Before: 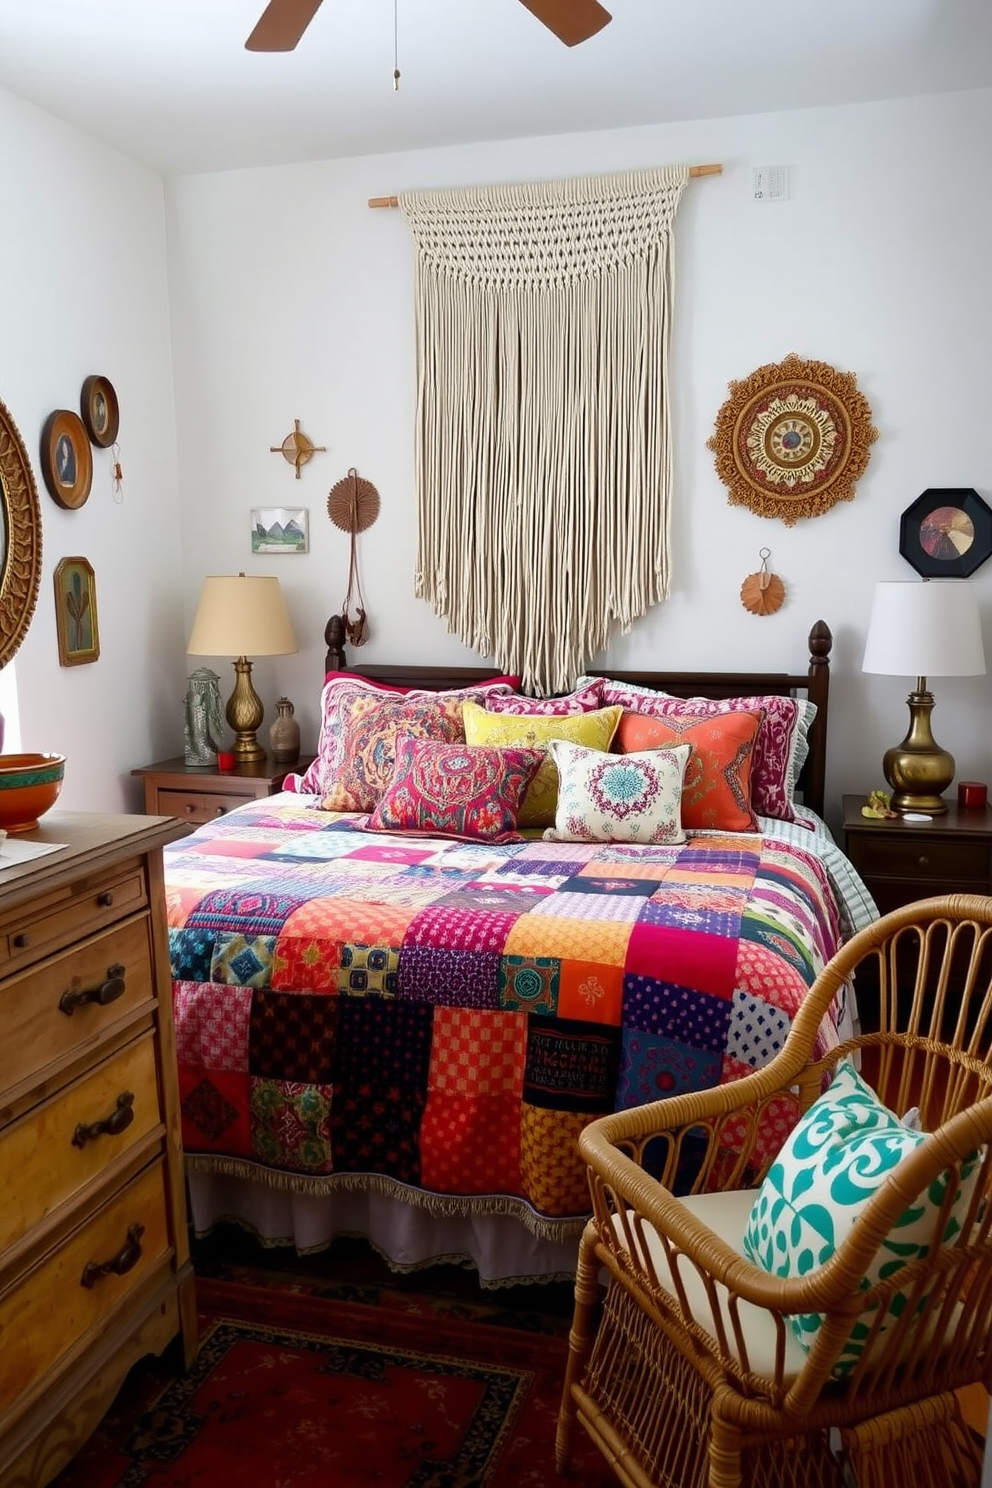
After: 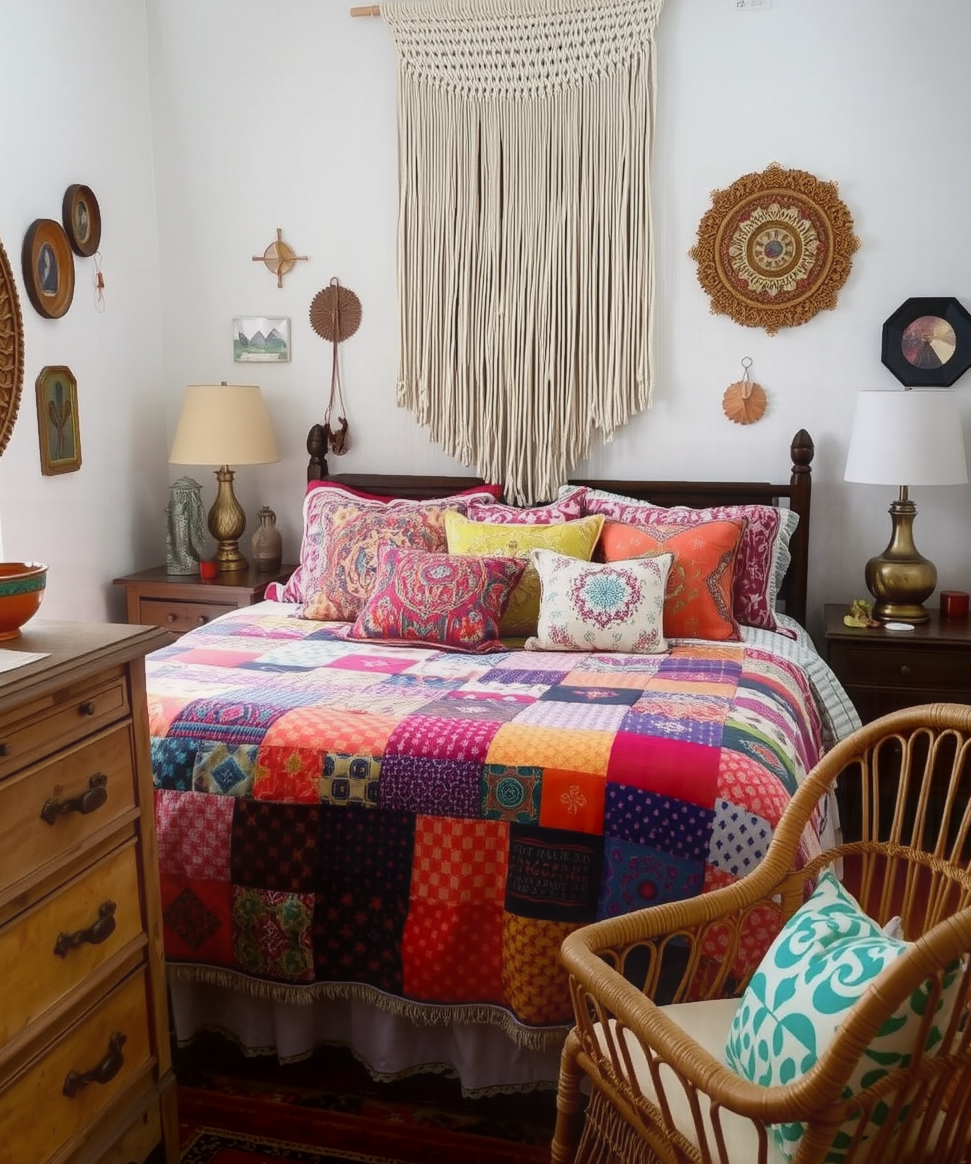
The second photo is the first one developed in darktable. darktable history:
crop and rotate: left 1.887%, top 12.879%, right 0.174%, bottom 8.853%
contrast equalizer: y [[0.6 ×6], [0.55 ×6], [0 ×6], [0 ×6], [0 ×6]], mix -0.983
local contrast: detail 130%
